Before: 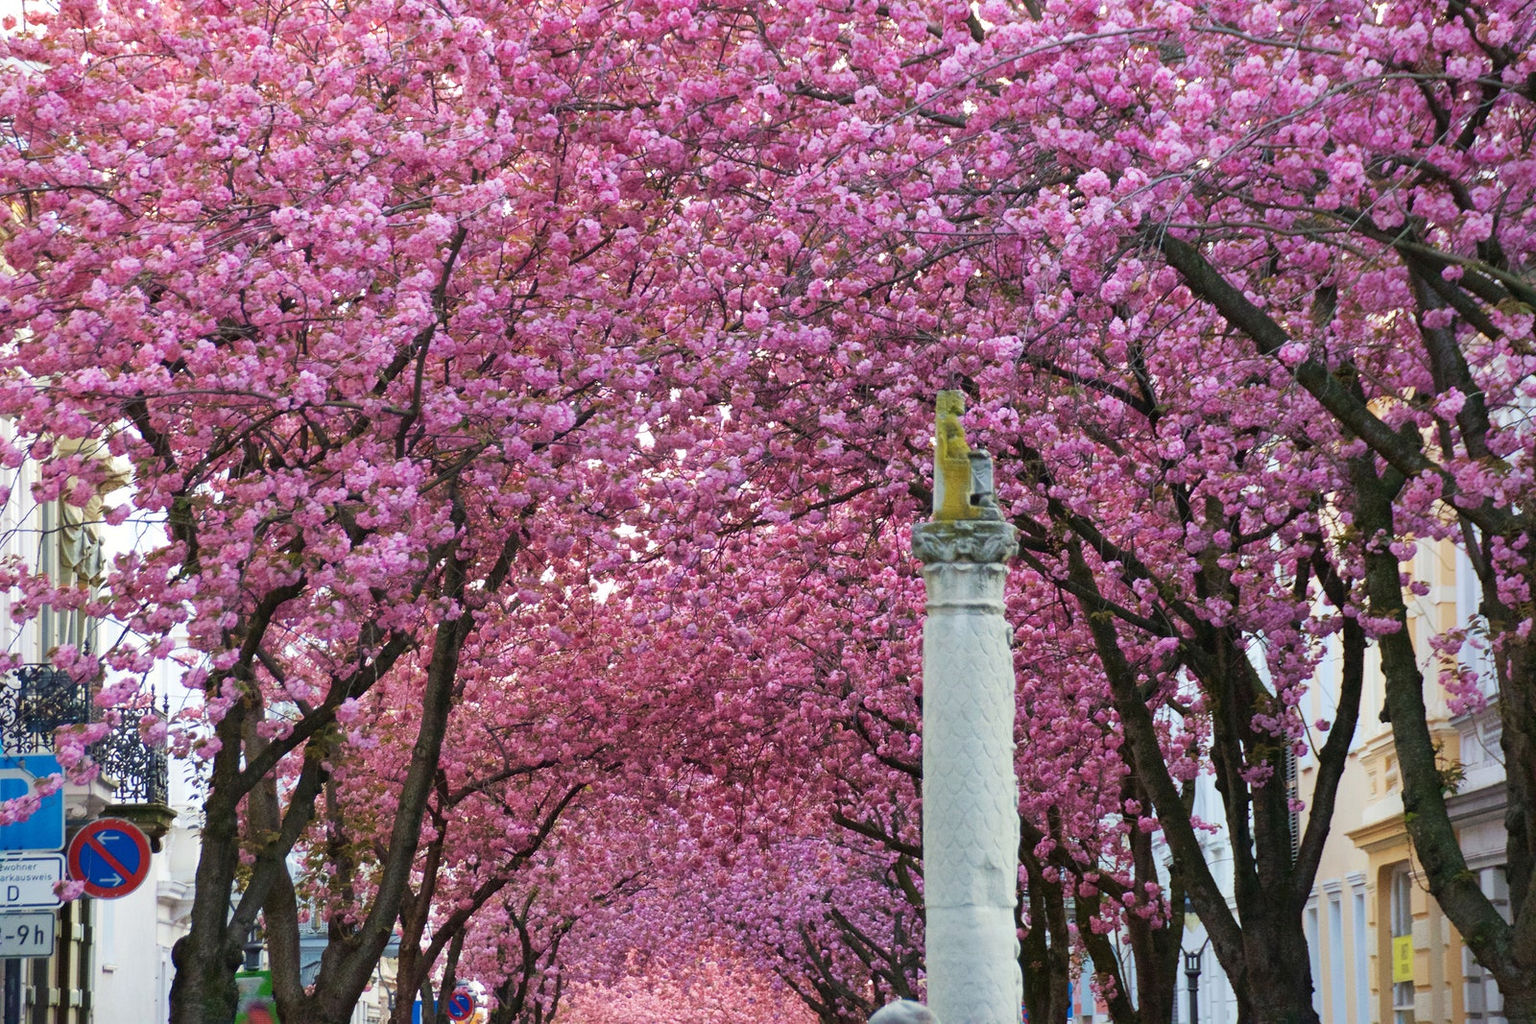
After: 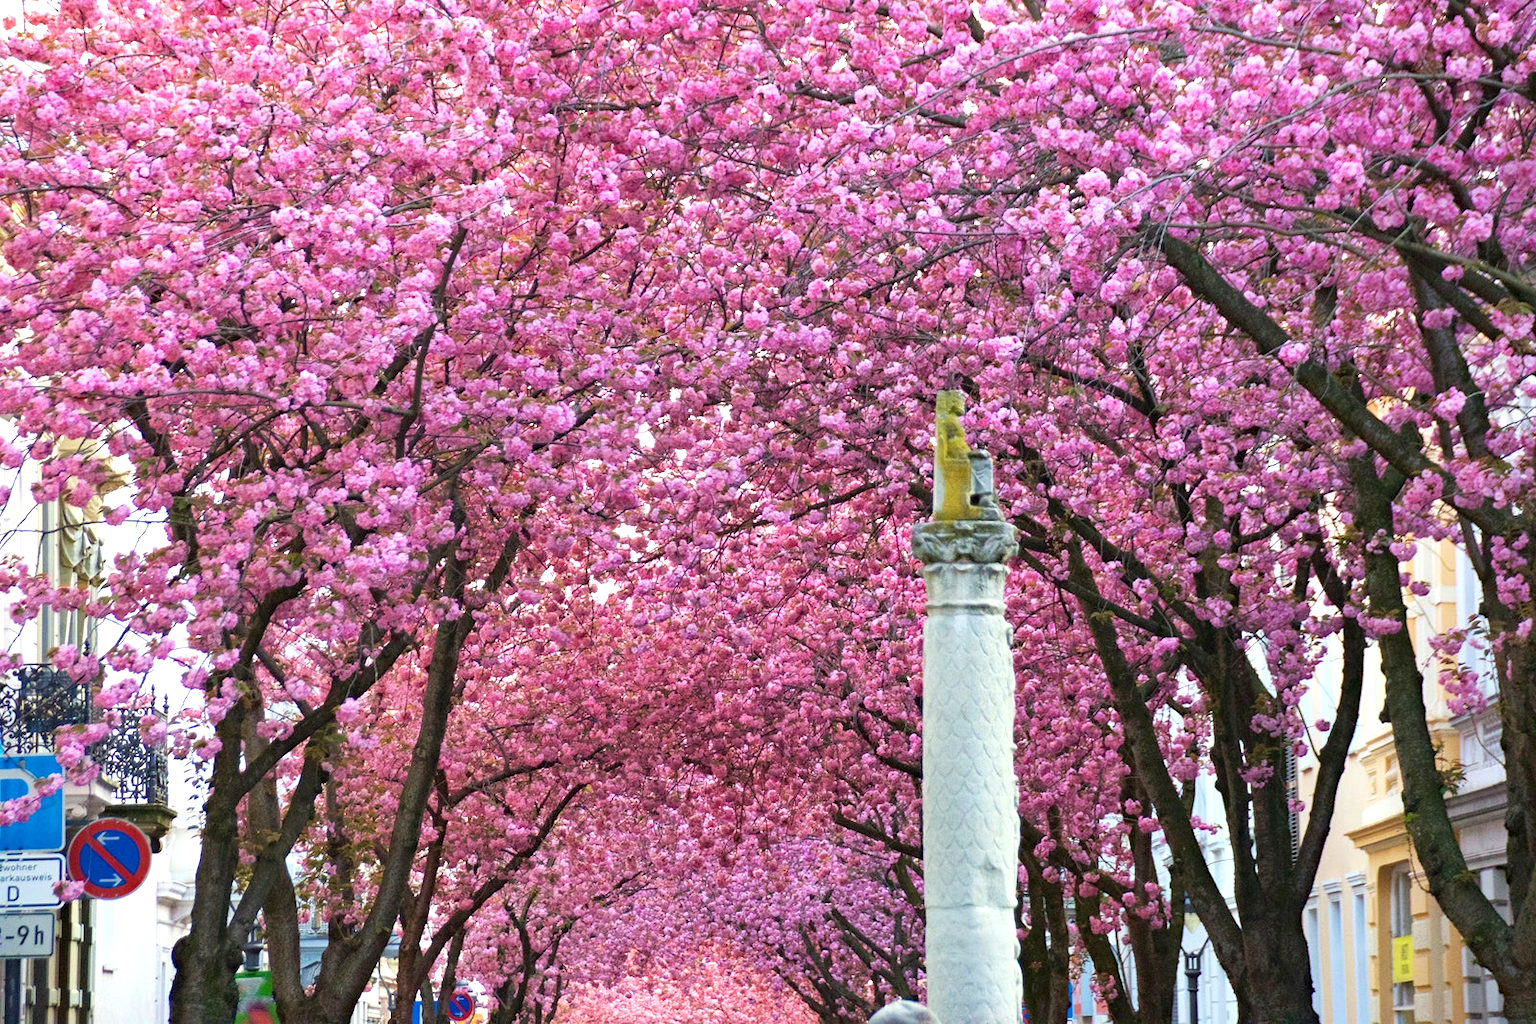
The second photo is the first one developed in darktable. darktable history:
haze removal: compatibility mode true, adaptive false
color balance: on, module defaults
exposure: exposure 0.6 EV, compensate highlight preservation false
